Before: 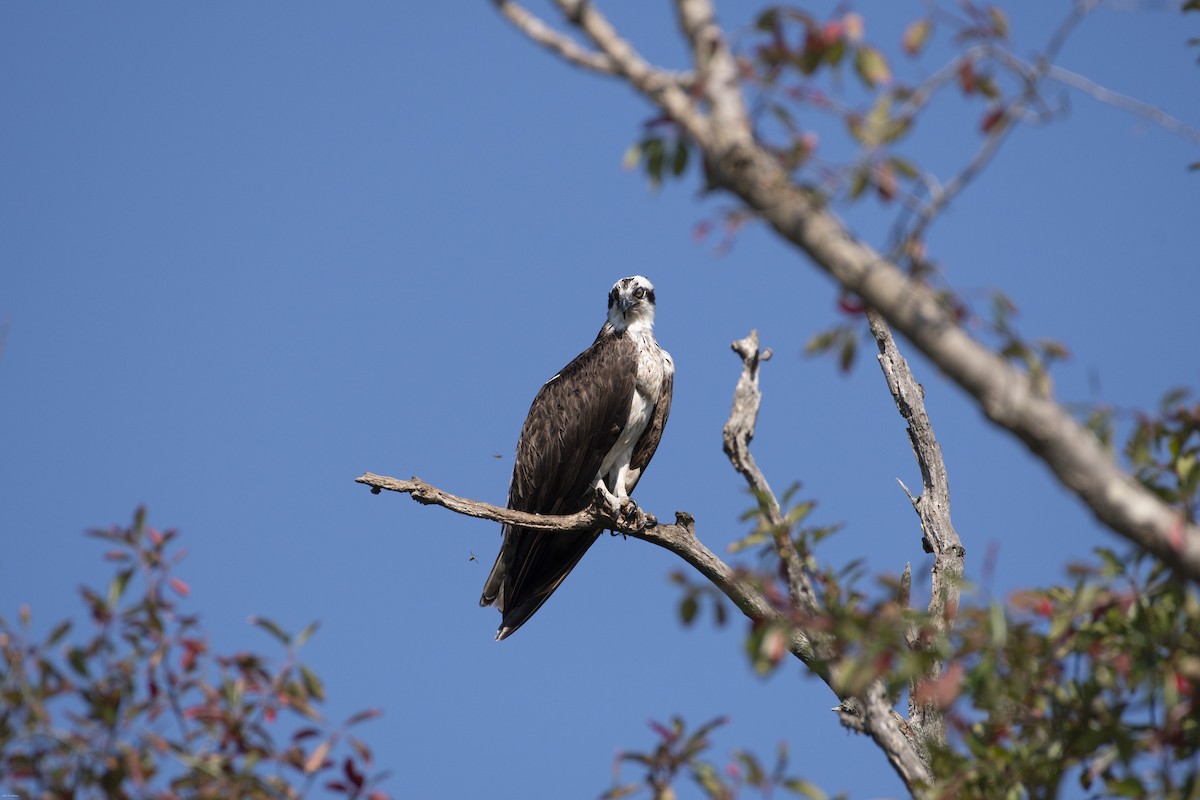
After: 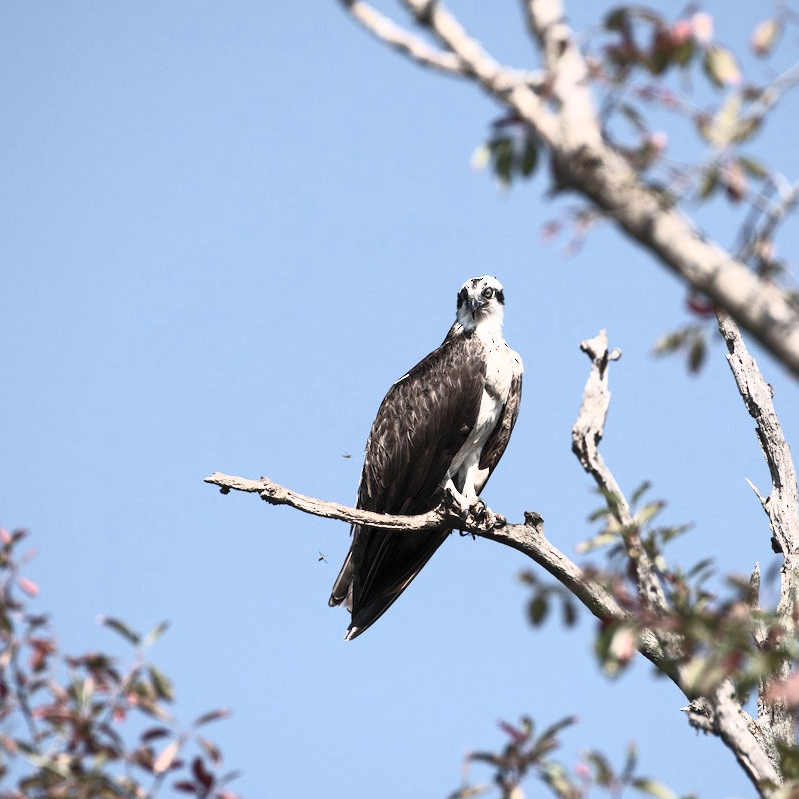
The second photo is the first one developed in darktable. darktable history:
crop and rotate: left 12.585%, right 20.828%
contrast brightness saturation: contrast 0.587, brightness 0.566, saturation -0.335
